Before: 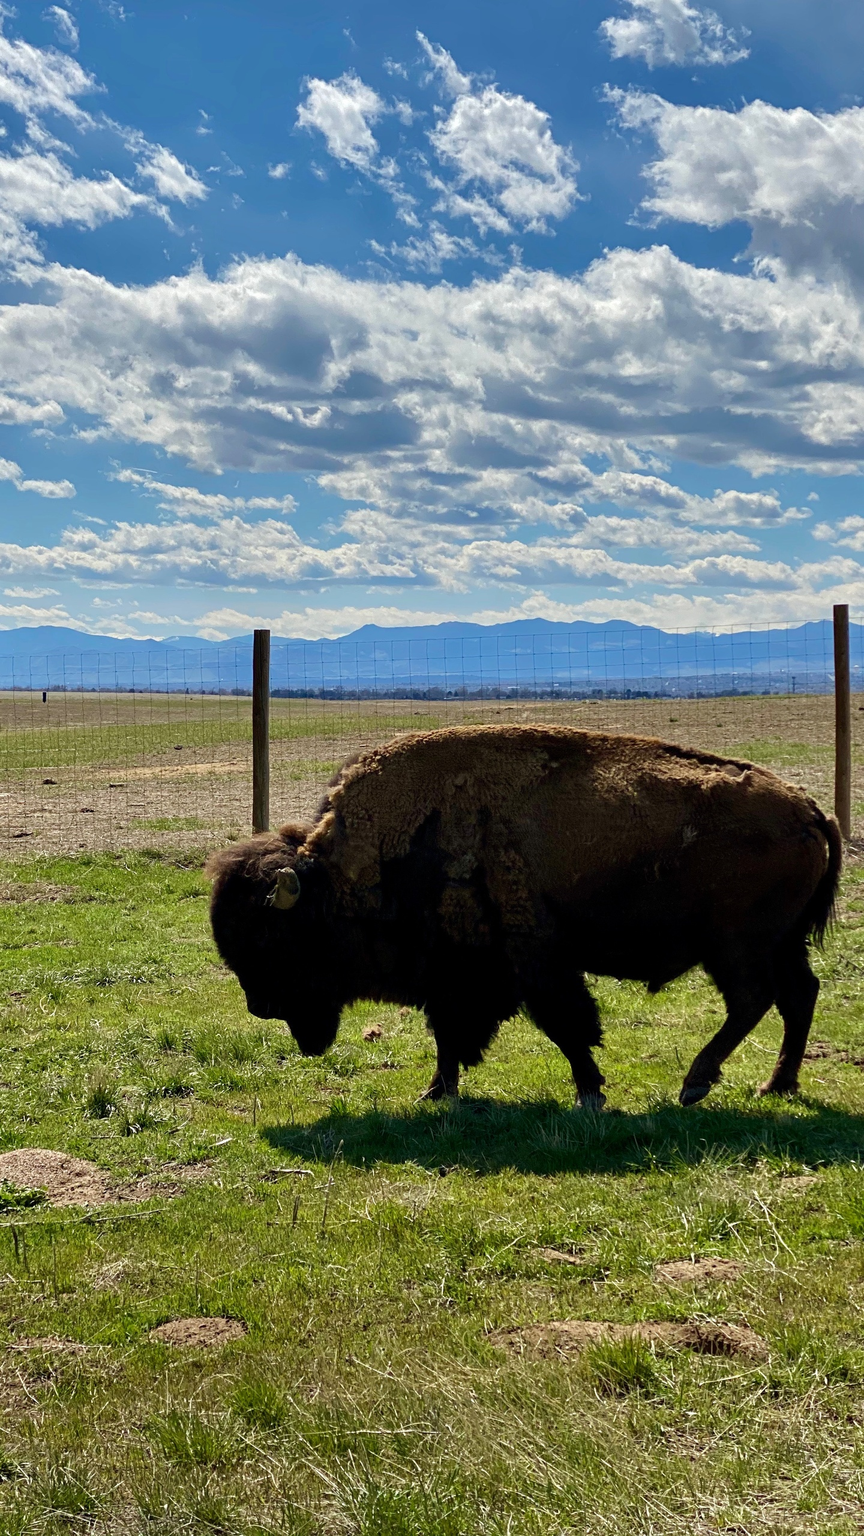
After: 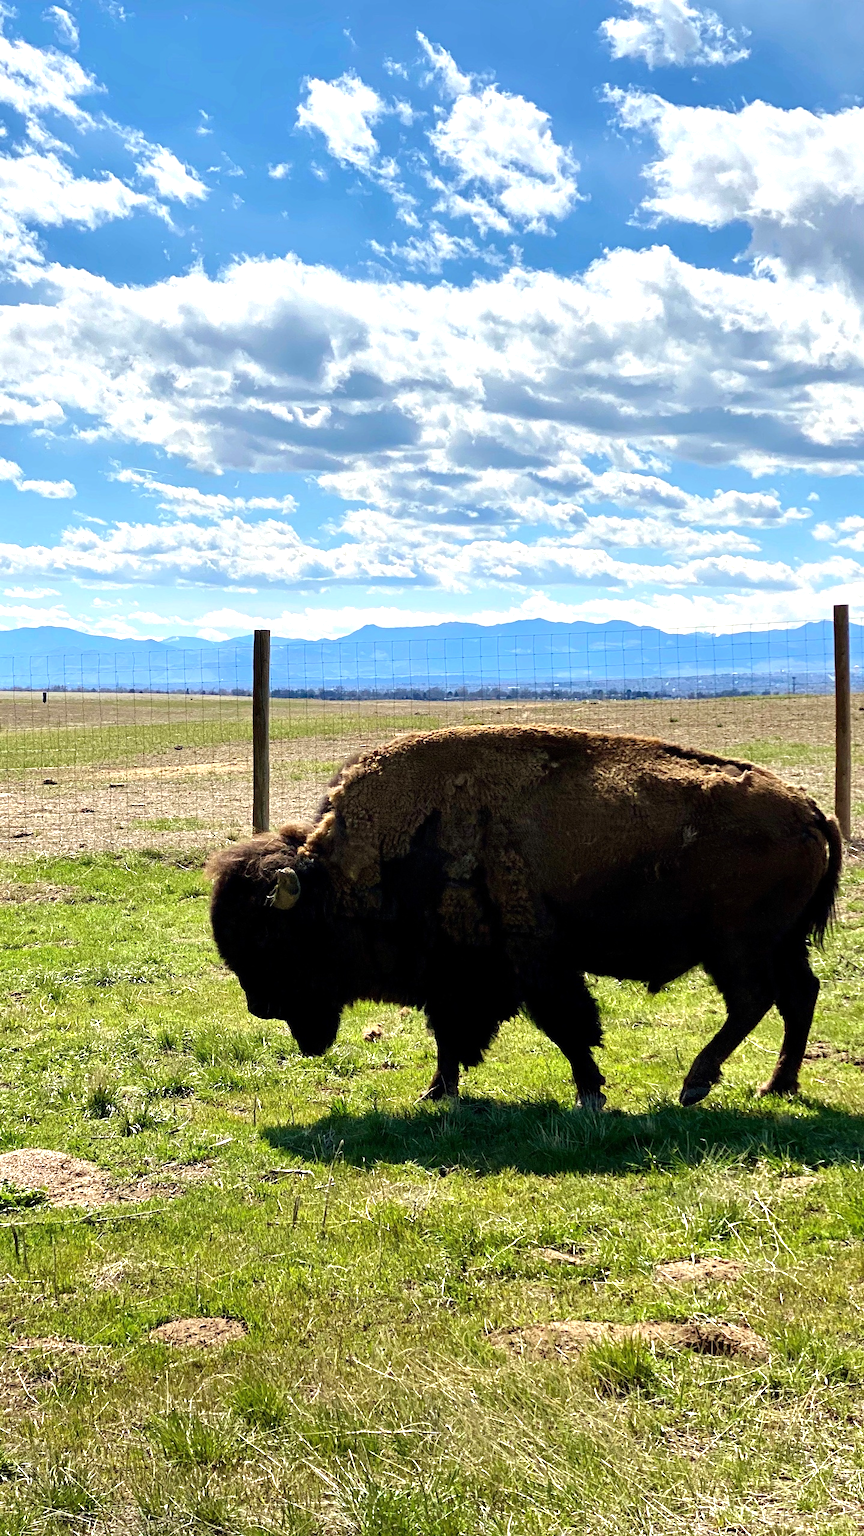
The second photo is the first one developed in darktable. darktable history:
tone equalizer: -8 EV -0.387 EV, -7 EV -0.399 EV, -6 EV -0.354 EV, -5 EV -0.209 EV, -3 EV 0.249 EV, -2 EV 0.359 EV, -1 EV 0.368 EV, +0 EV 0.418 EV
exposure: exposure 0.507 EV, compensate highlight preservation false
